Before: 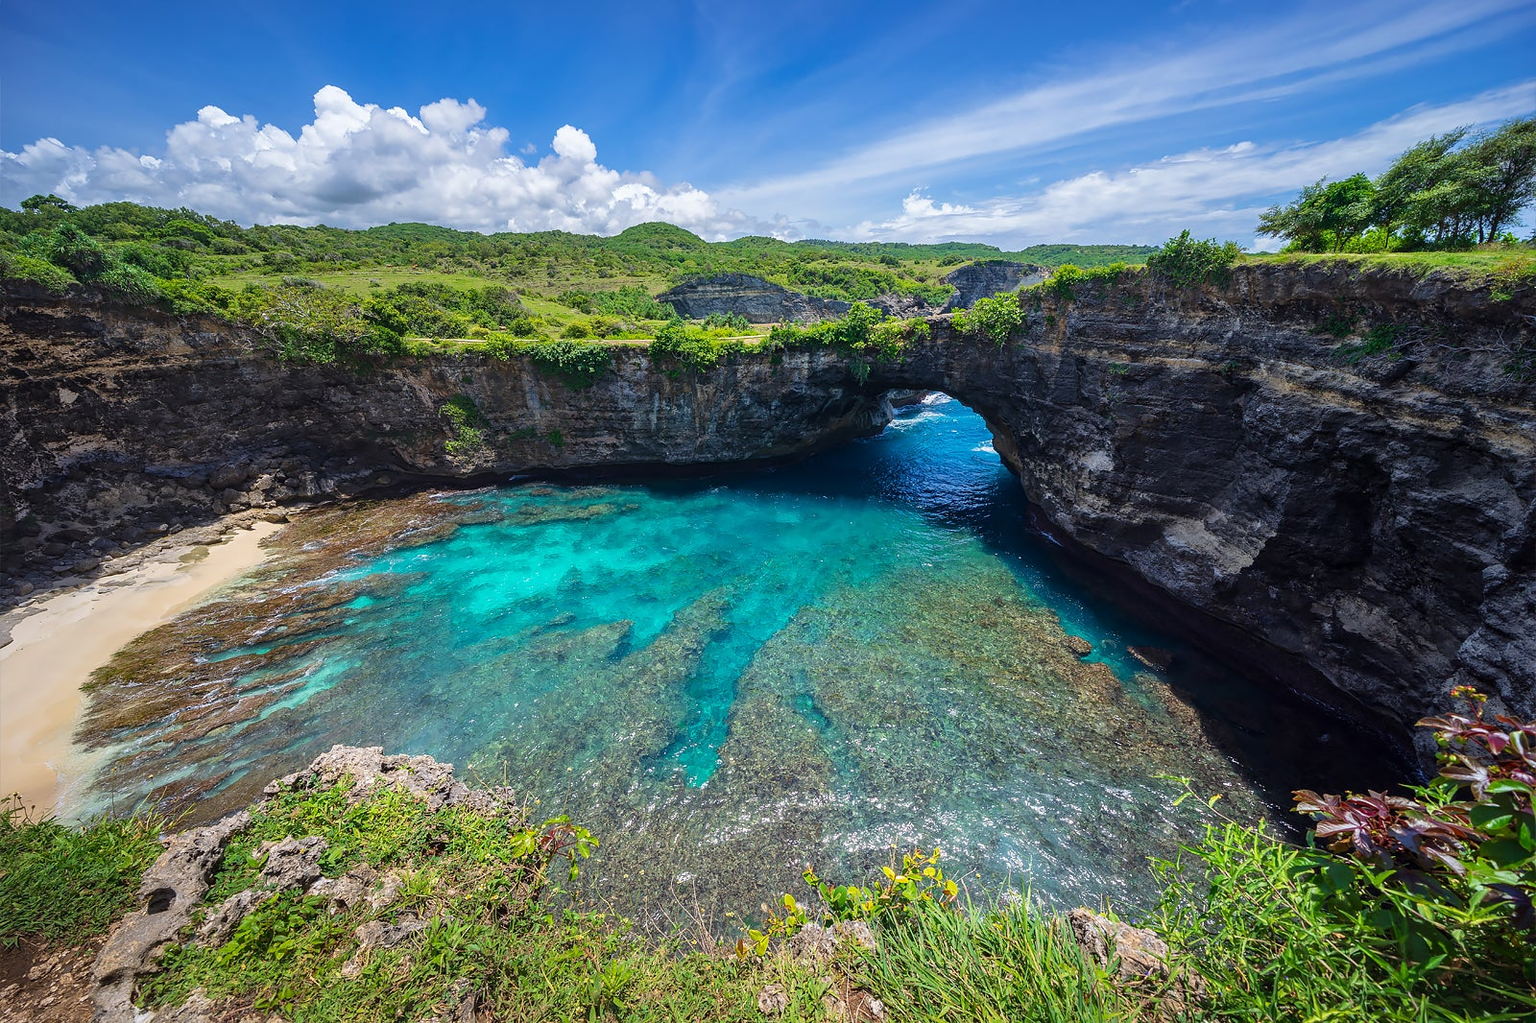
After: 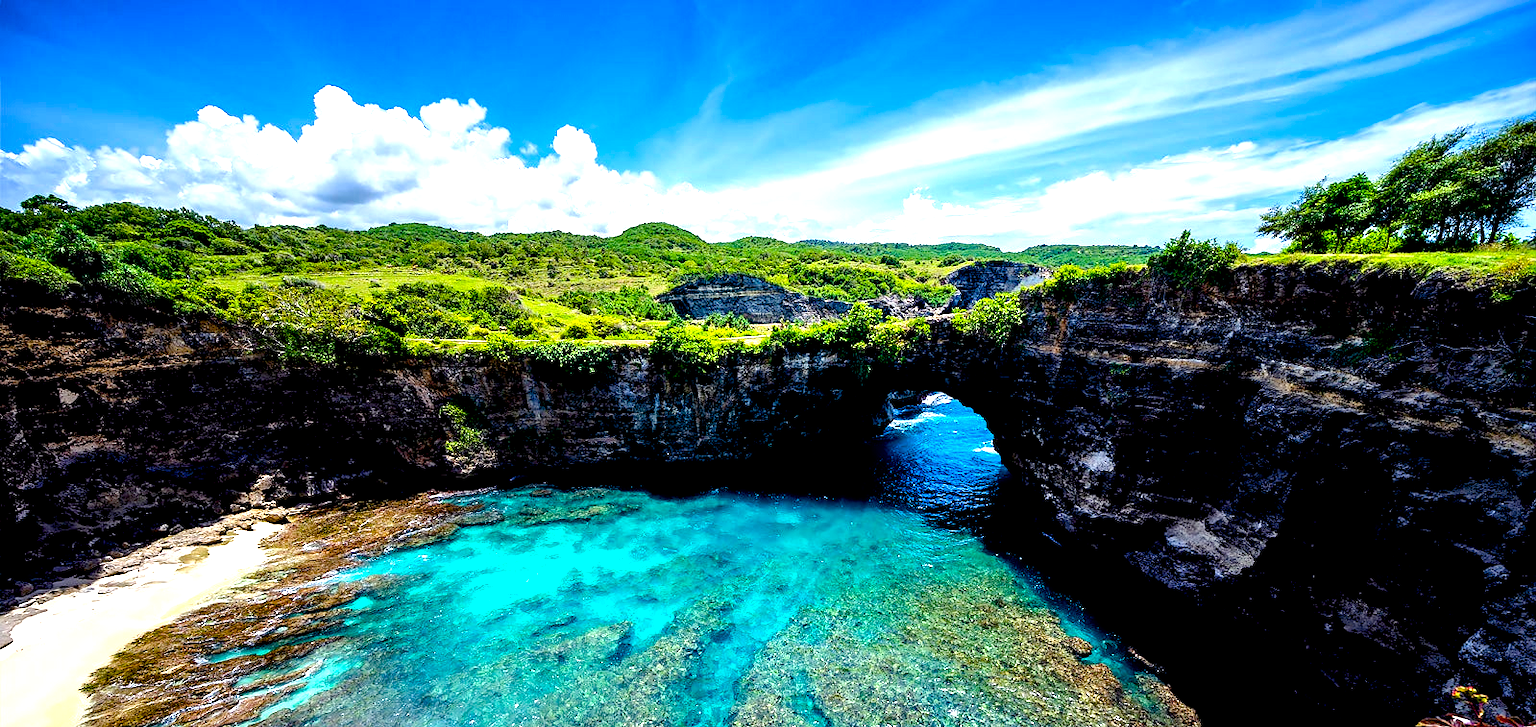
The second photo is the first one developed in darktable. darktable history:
color balance rgb: shadows lift › chroma 3.057%, shadows lift › hue 278.13°, perceptual saturation grading › global saturation 20%, perceptual saturation grading › highlights -24.929%, perceptual saturation grading › shadows 25.662%, perceptual brilliance grading › highlights 19.492%, perceptual brilliance grading › mid-tones 19.936%, perceptual brilliance grading › shadows -19.921%, global vibrance 20%
crop: right 0%, bottom 28.956%
exposure: black level correction 0.038, exposure 0.499 EV, compensate highlight preservation false
